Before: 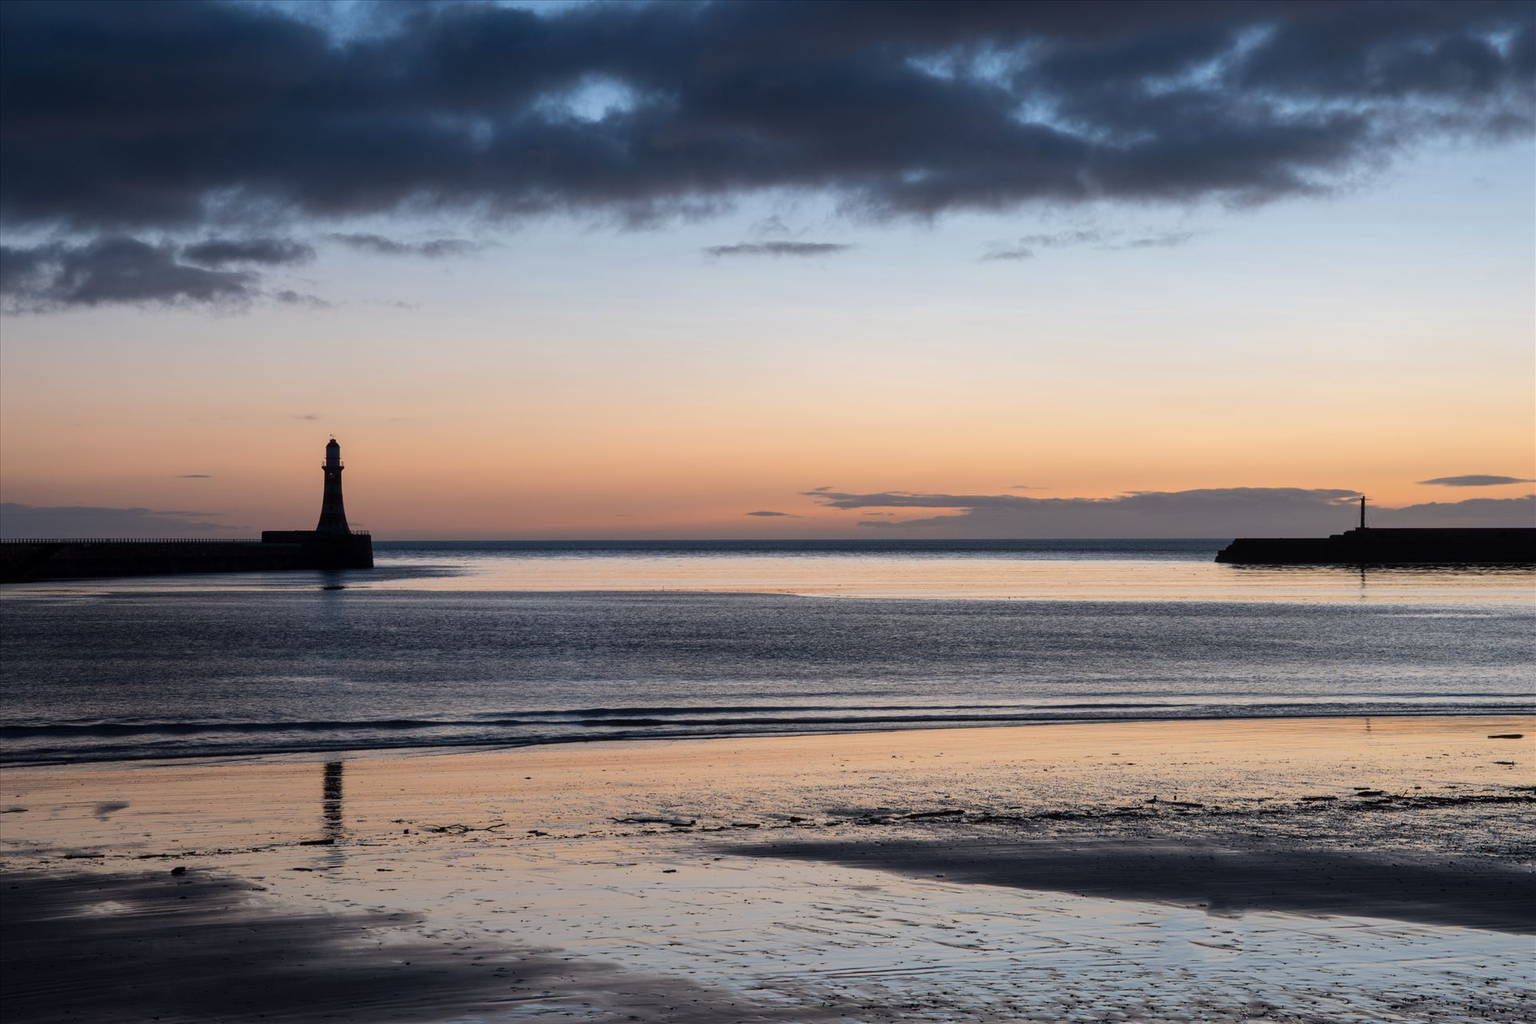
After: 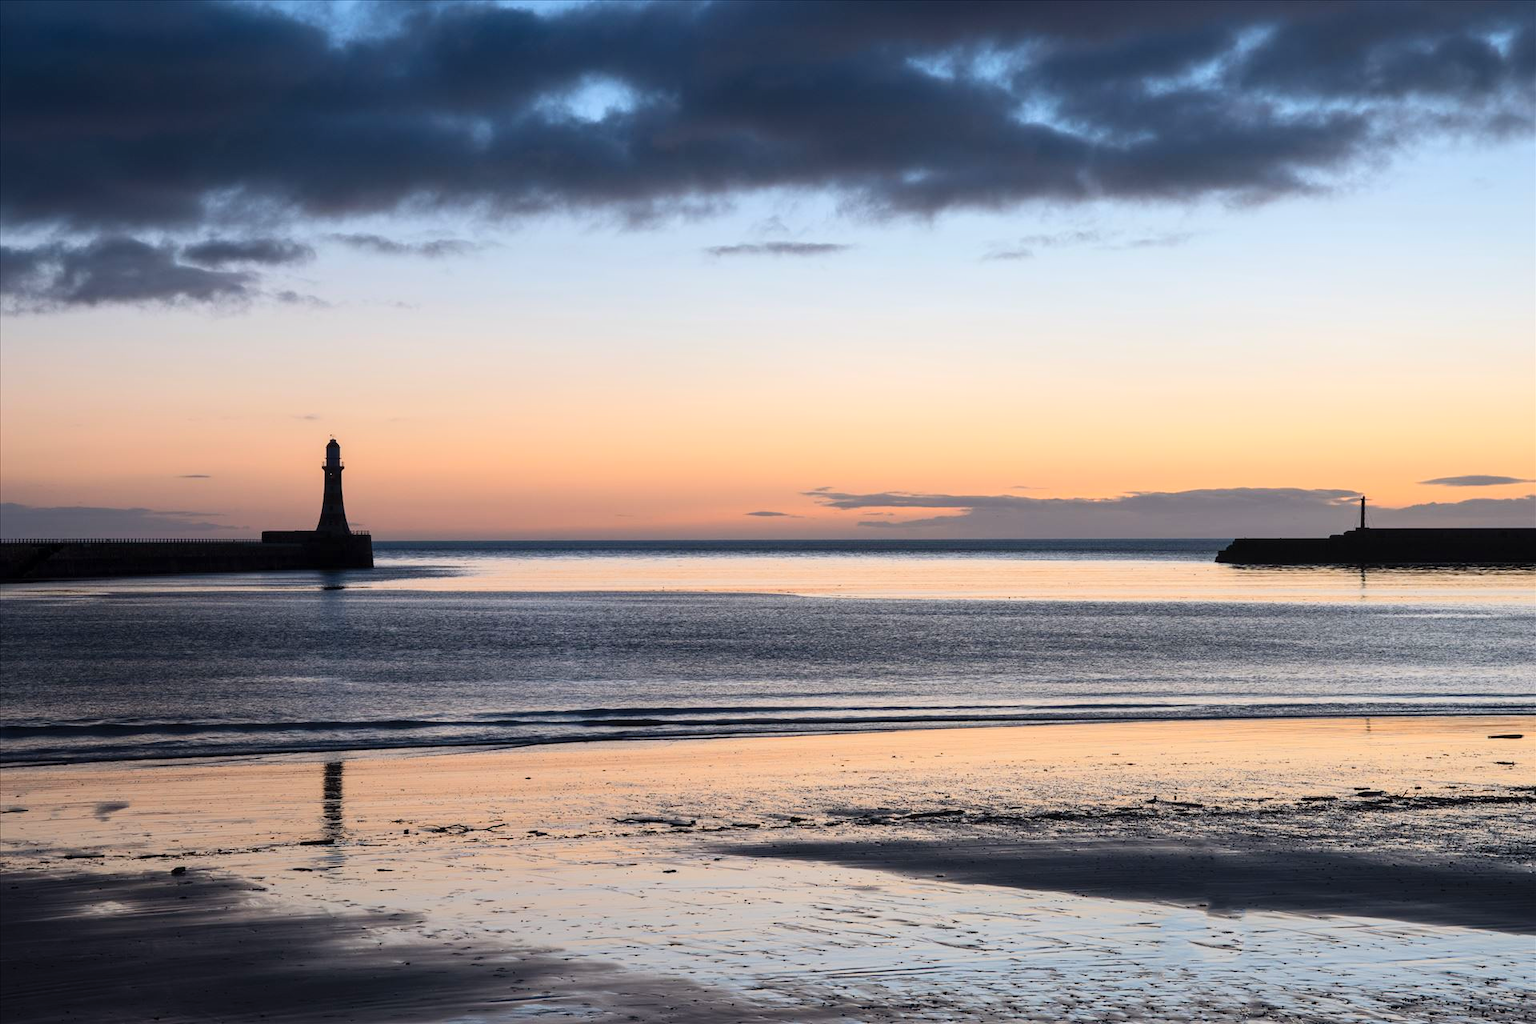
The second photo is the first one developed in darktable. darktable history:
contrast brightness saturation: contrast 0.203, brightness 0.166, saturation 0.222
